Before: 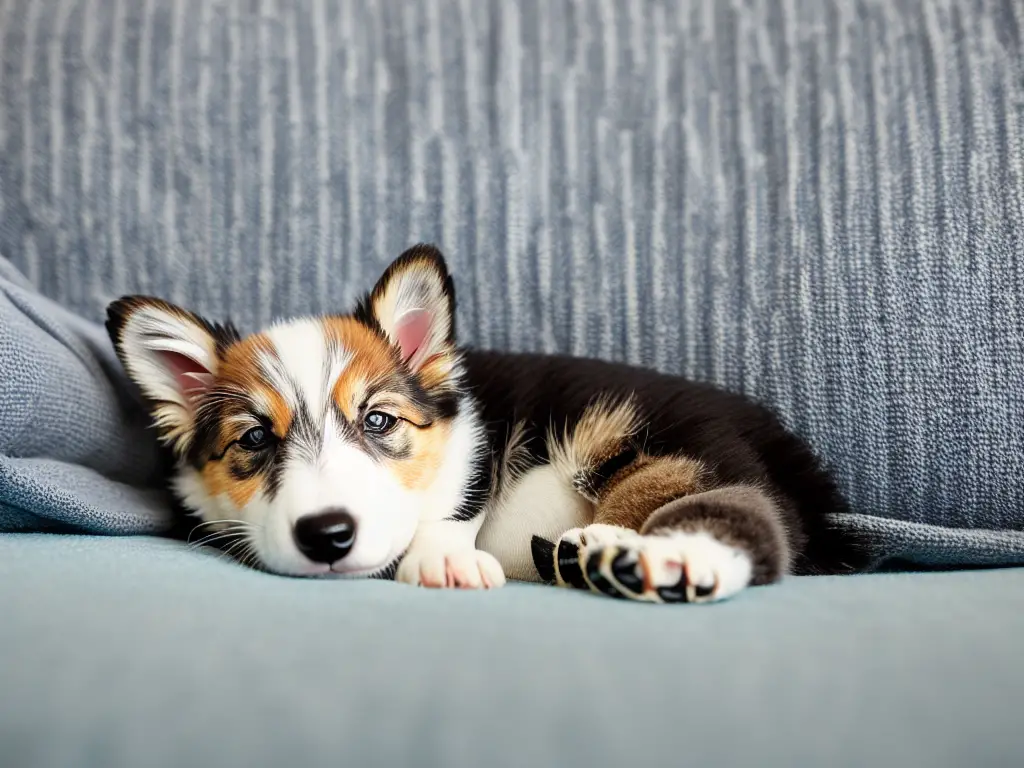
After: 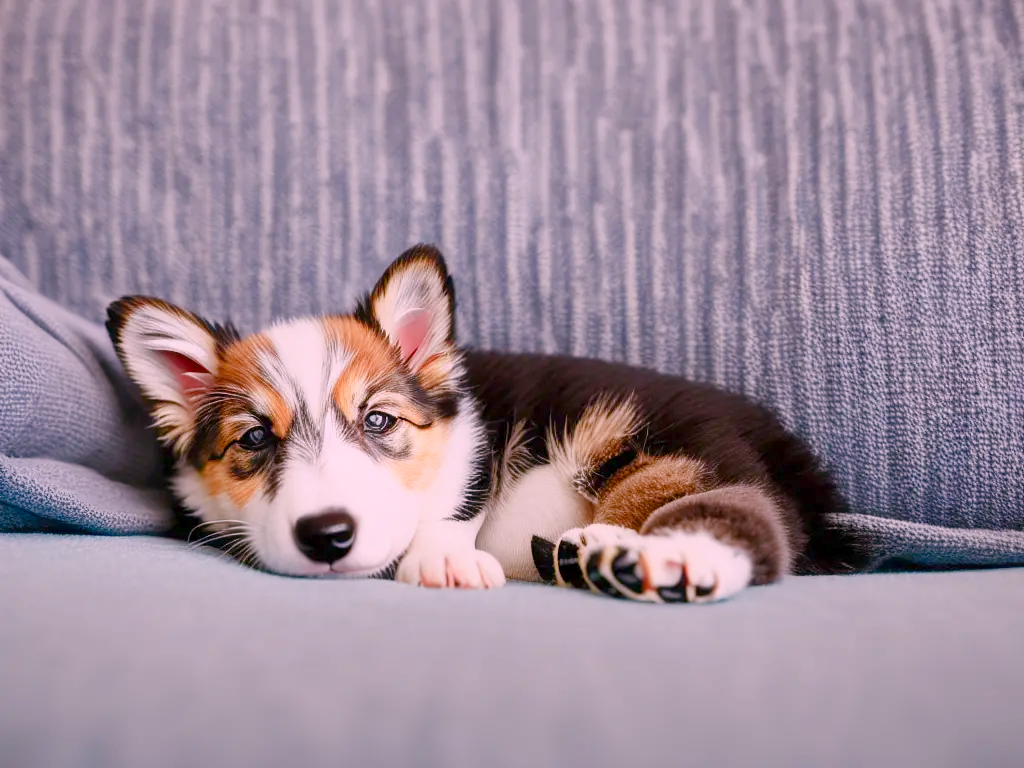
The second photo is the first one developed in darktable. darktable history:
exposure: exposure 0.127 EV, compensate highlight preservation false
color balance rgb: shadows lift › chroma 1%, shadows lift › hue 113°, highlights gain › chroma 0.2%, highlights gain › hue 333°, perceptual saturation grading › global saturation 20%, perceptual saturation grading › highlights -50%, perceptual saturation grading › shadows 25%, contrast -20%
white balance: red 1.188, blue 1.11
